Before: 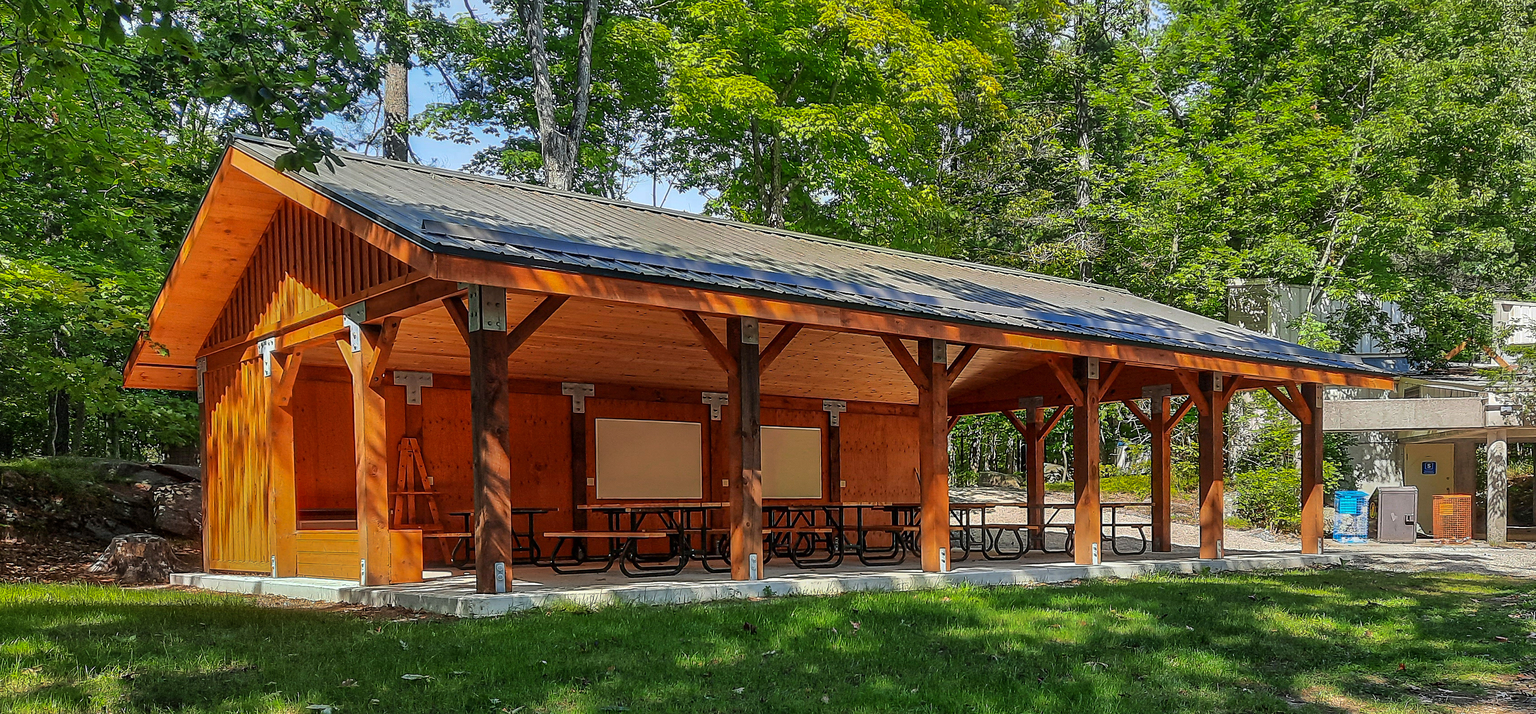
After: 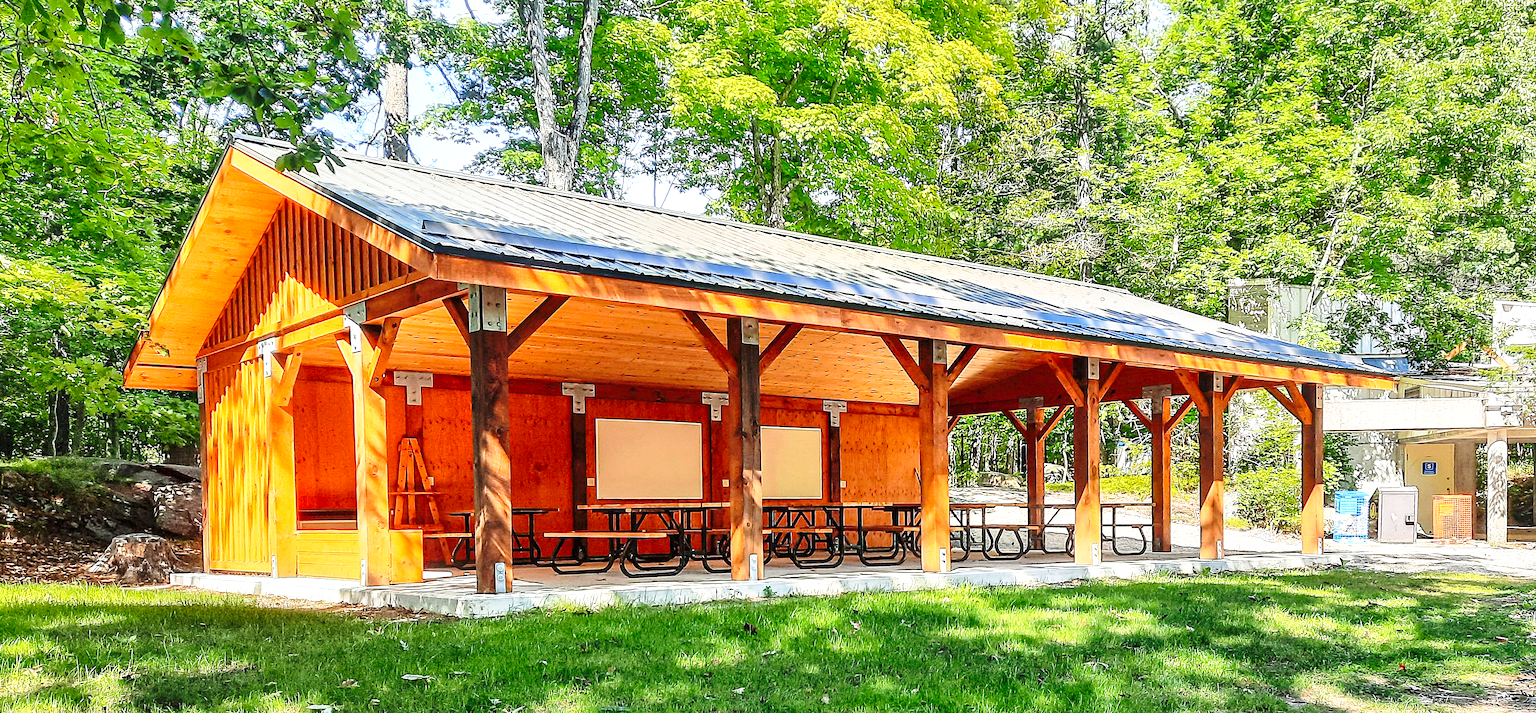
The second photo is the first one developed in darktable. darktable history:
base curve: curves: ch0 [(0, 0) (0.028, 0.03) (0.121, 0.232) (0.46, 0.748) (0.859, 0.968) (1, 1)], preserve colors none
exposure: black level correction 0, exposure 1.1 EV, compensate exposure bias true, compensate highlight preservation false
